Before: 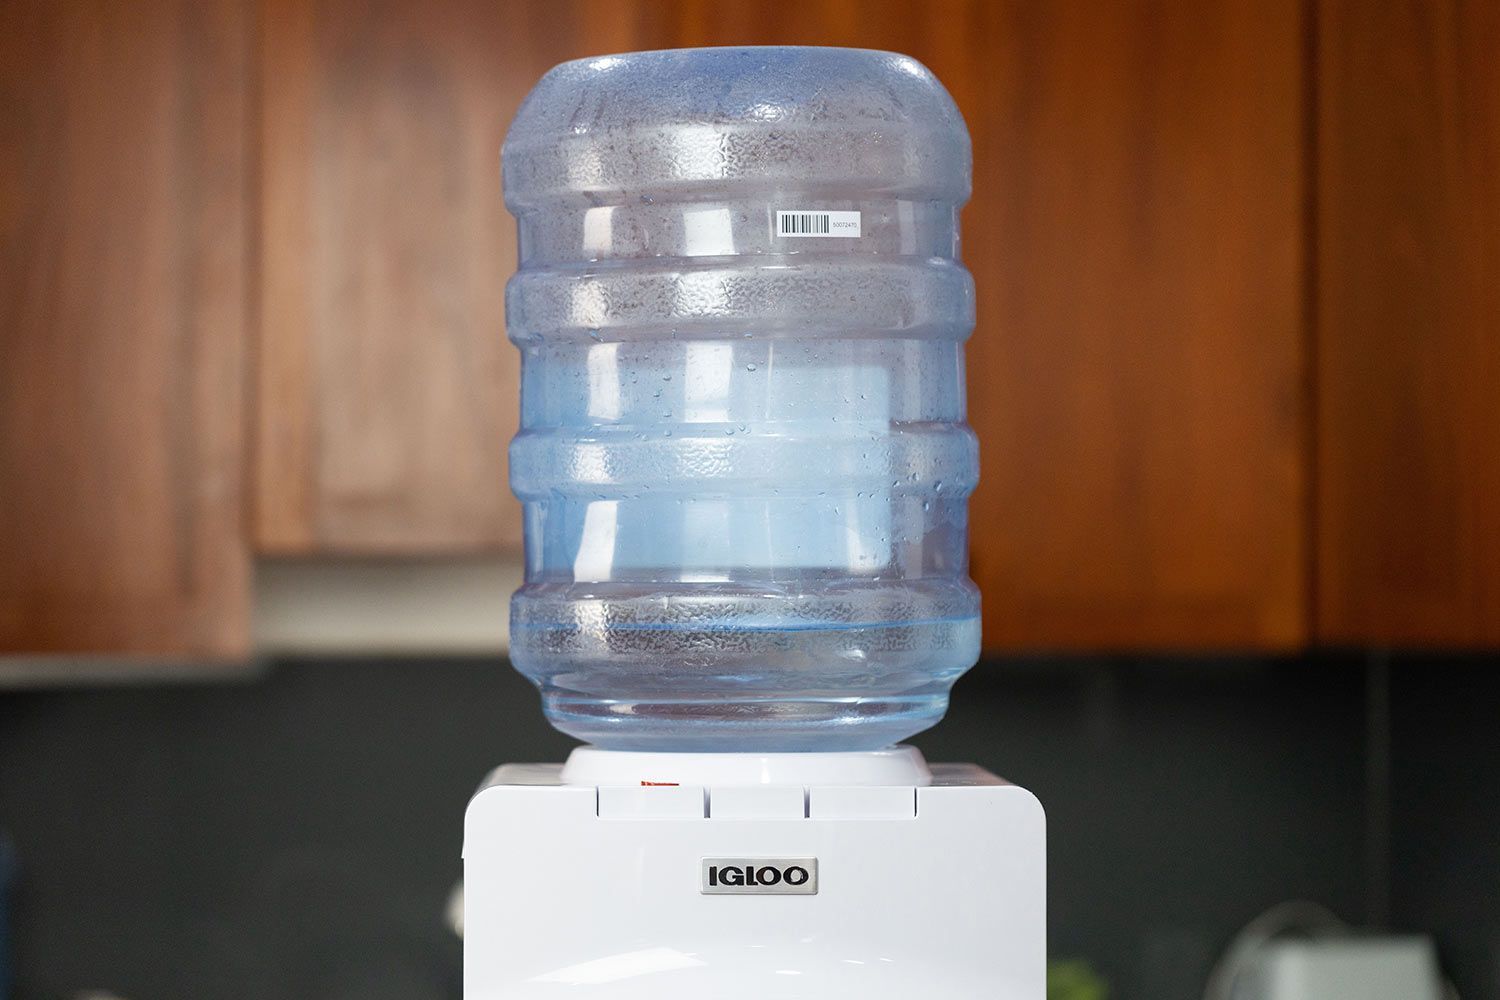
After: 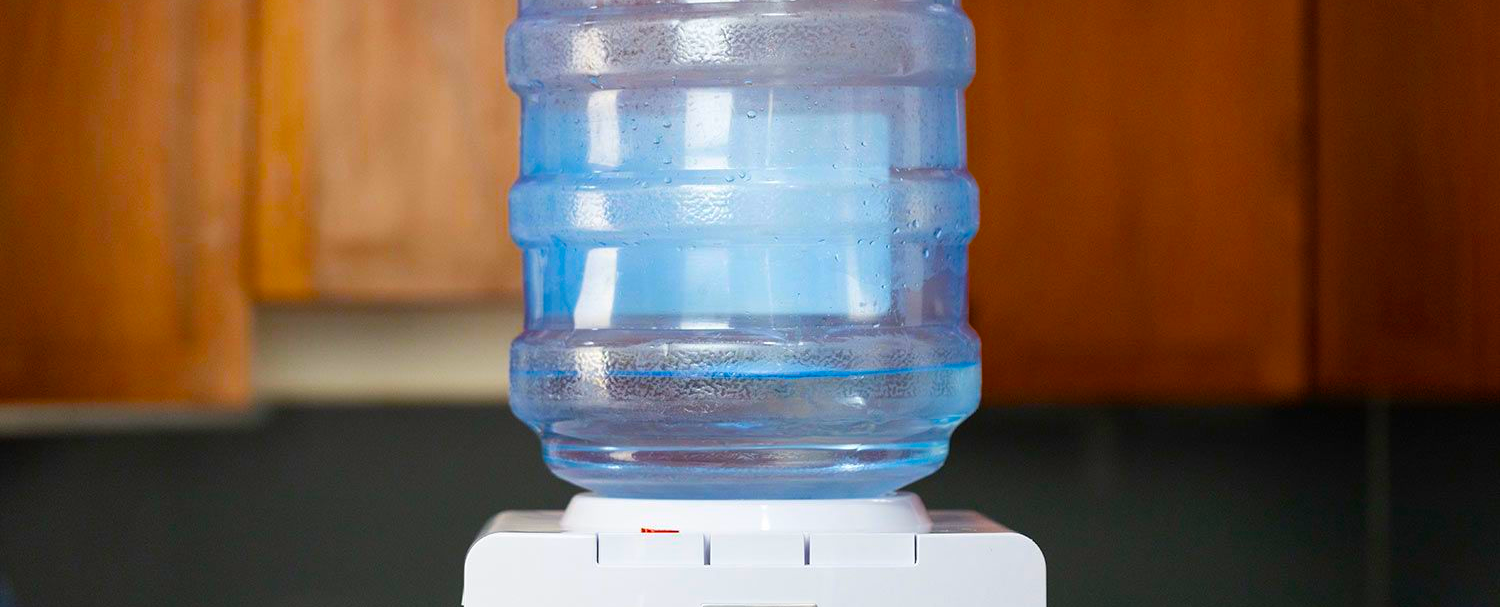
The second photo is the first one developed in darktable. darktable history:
vibrance: on, module defaults
crop and rotate: top 25.357%, bottom 13.942%
color balance rgb: perceptual saturation grading › global saturation 100%
